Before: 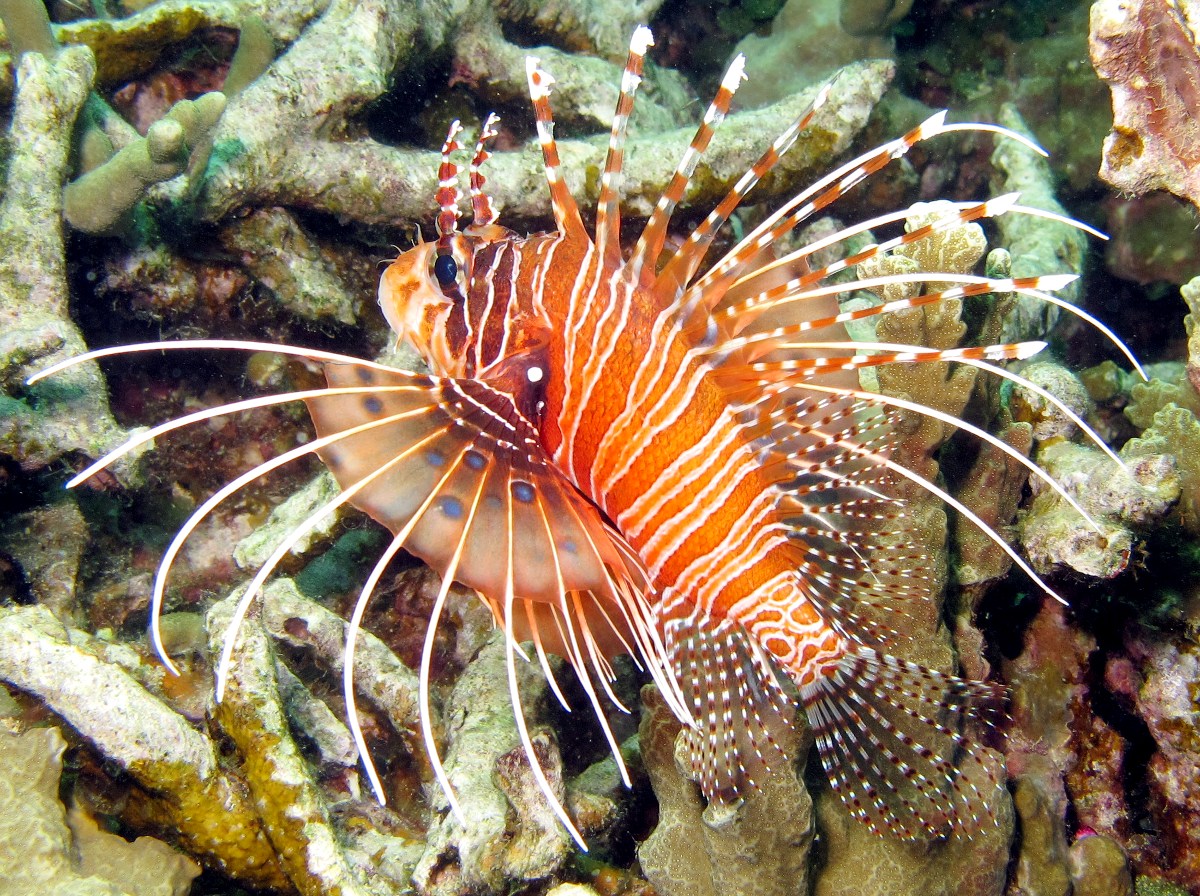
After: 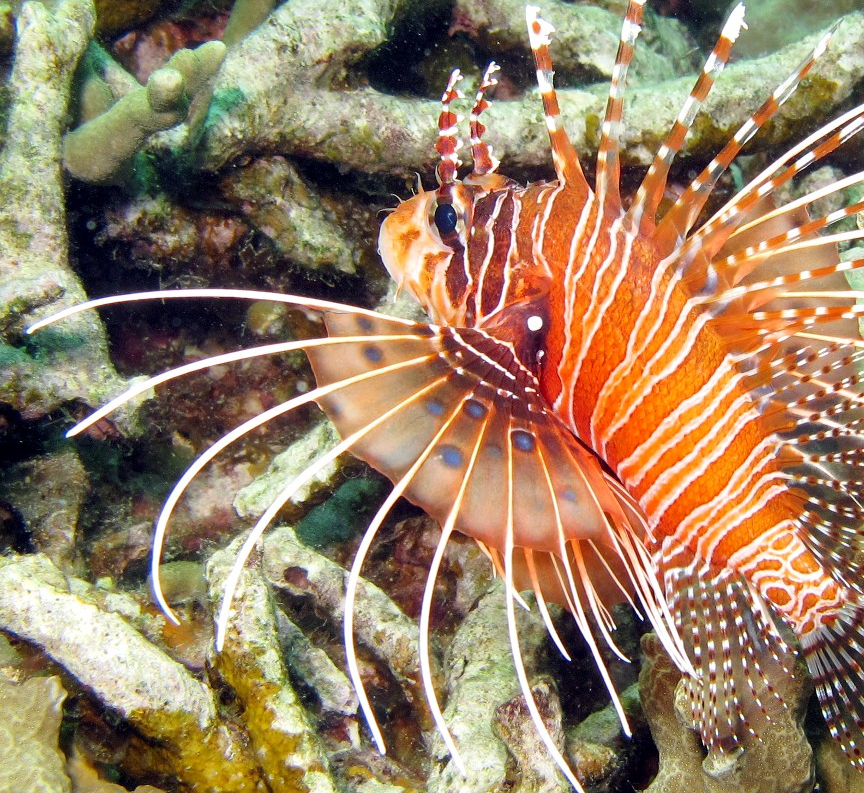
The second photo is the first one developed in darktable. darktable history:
crop: top 5.782%, right 27.884%, bottom 5.683%
